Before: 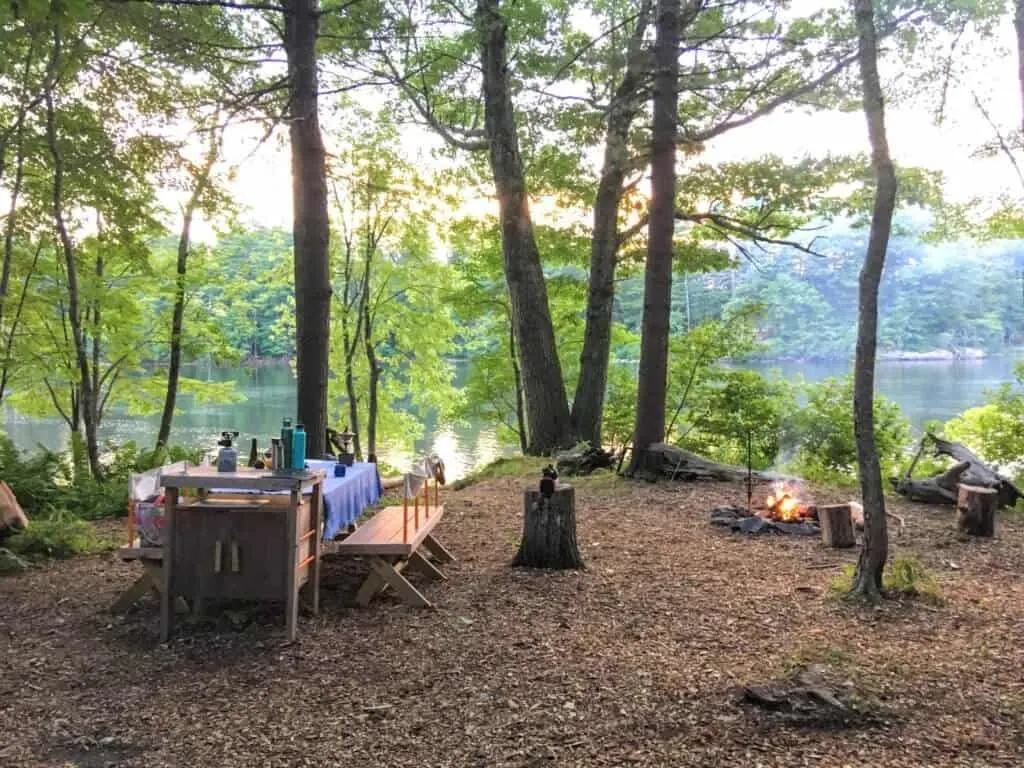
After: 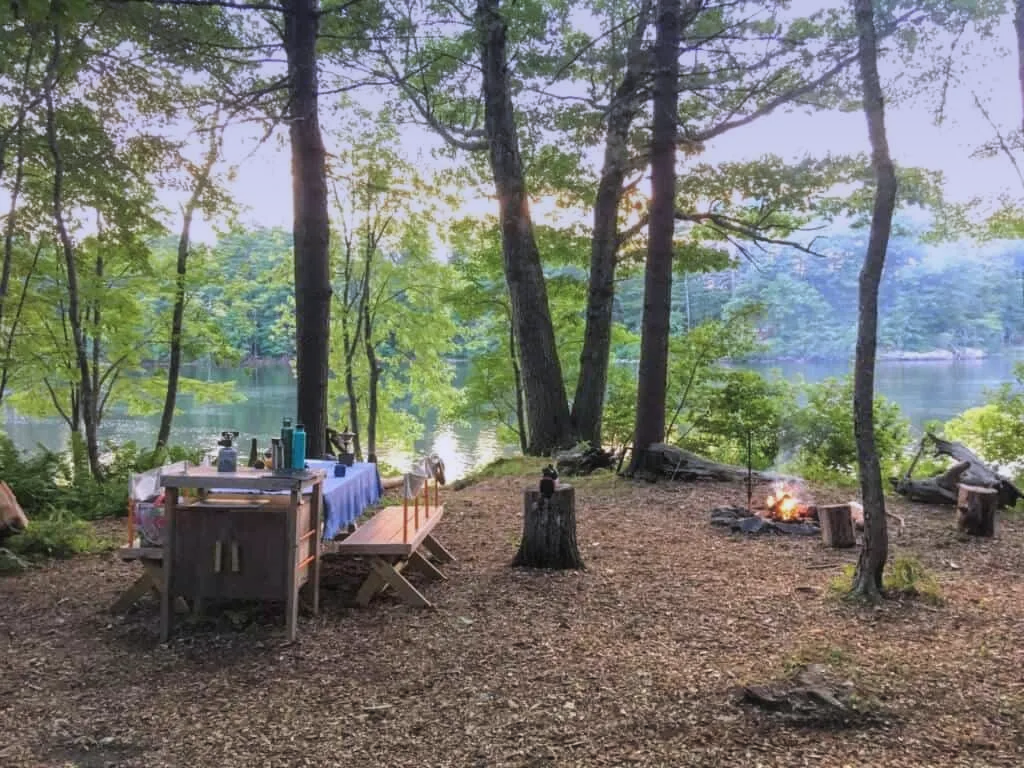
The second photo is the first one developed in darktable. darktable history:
exposure: compensate highlight preservation false
graduated density: hue 238.83°, saturation 50%
haze removal: strength -0.05
